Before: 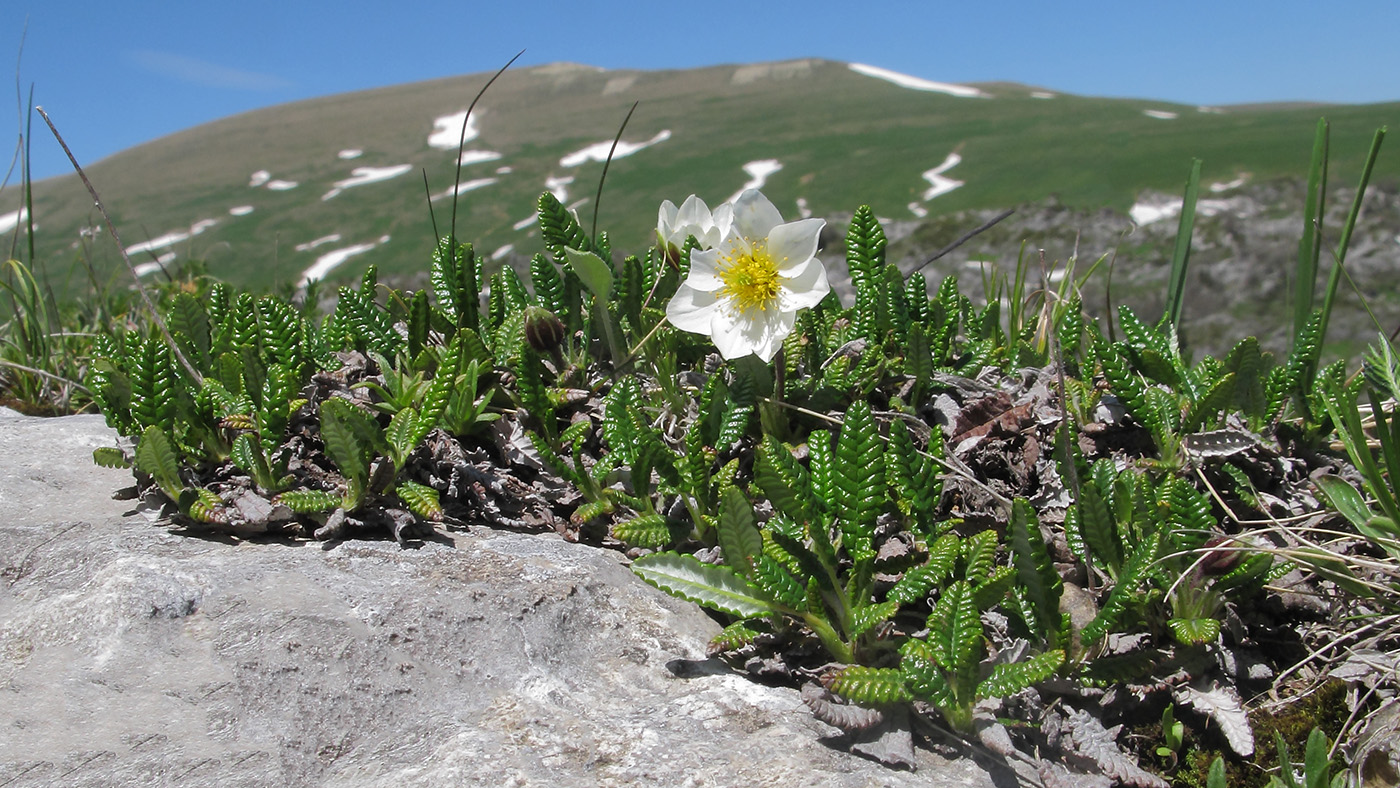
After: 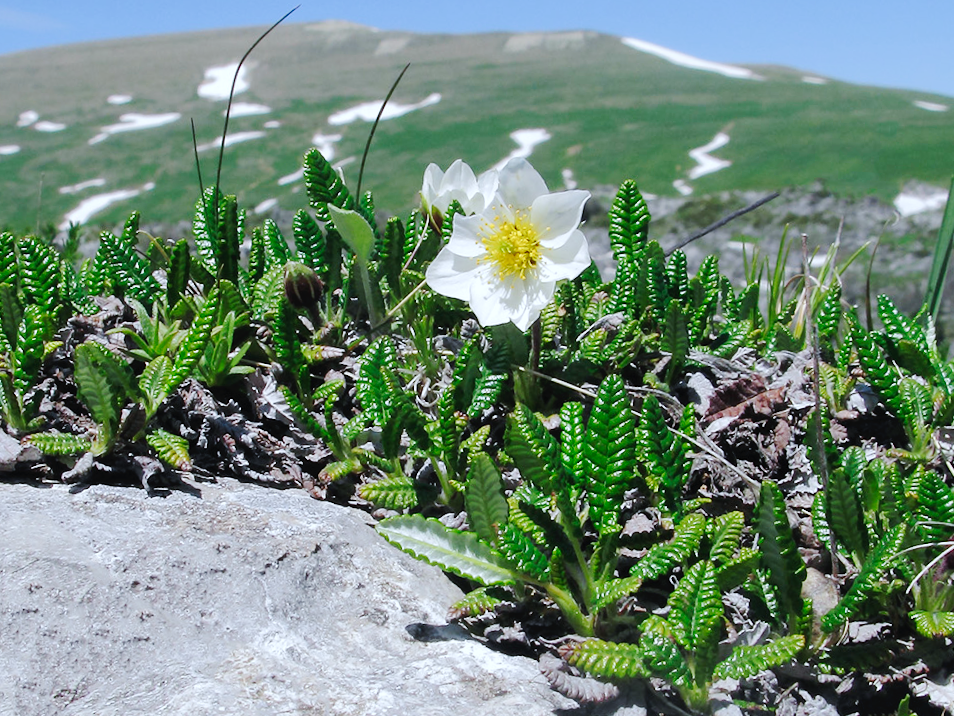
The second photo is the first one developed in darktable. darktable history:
crop and rotate: angle -3.27°, left 14.277%, top 0.028%, right 10.766%, bottom 0.028%
tone curve: curves: ch0 [(0, 0) (0.003, 0.014) (0.011, 0.017) (0.025, 0.023) (0.044, 0.035) (0.069, 0.04) (0.1, 0.062) (0.136, 0.099) (0.177, 0.152) (0.224, 0.214) (0.277, 0.291) (0.335, 0.383) (0.399, 0.487) (0.468, 0.581) (0.543, 0.662) (0.623, 0.738) (0.709, 0.802) (0.801, 0.871) (0.898, 0.936) (1, 1)], preserve colors none
color calibration: x 0.37, y 0.382, temperature 4313.32 K
